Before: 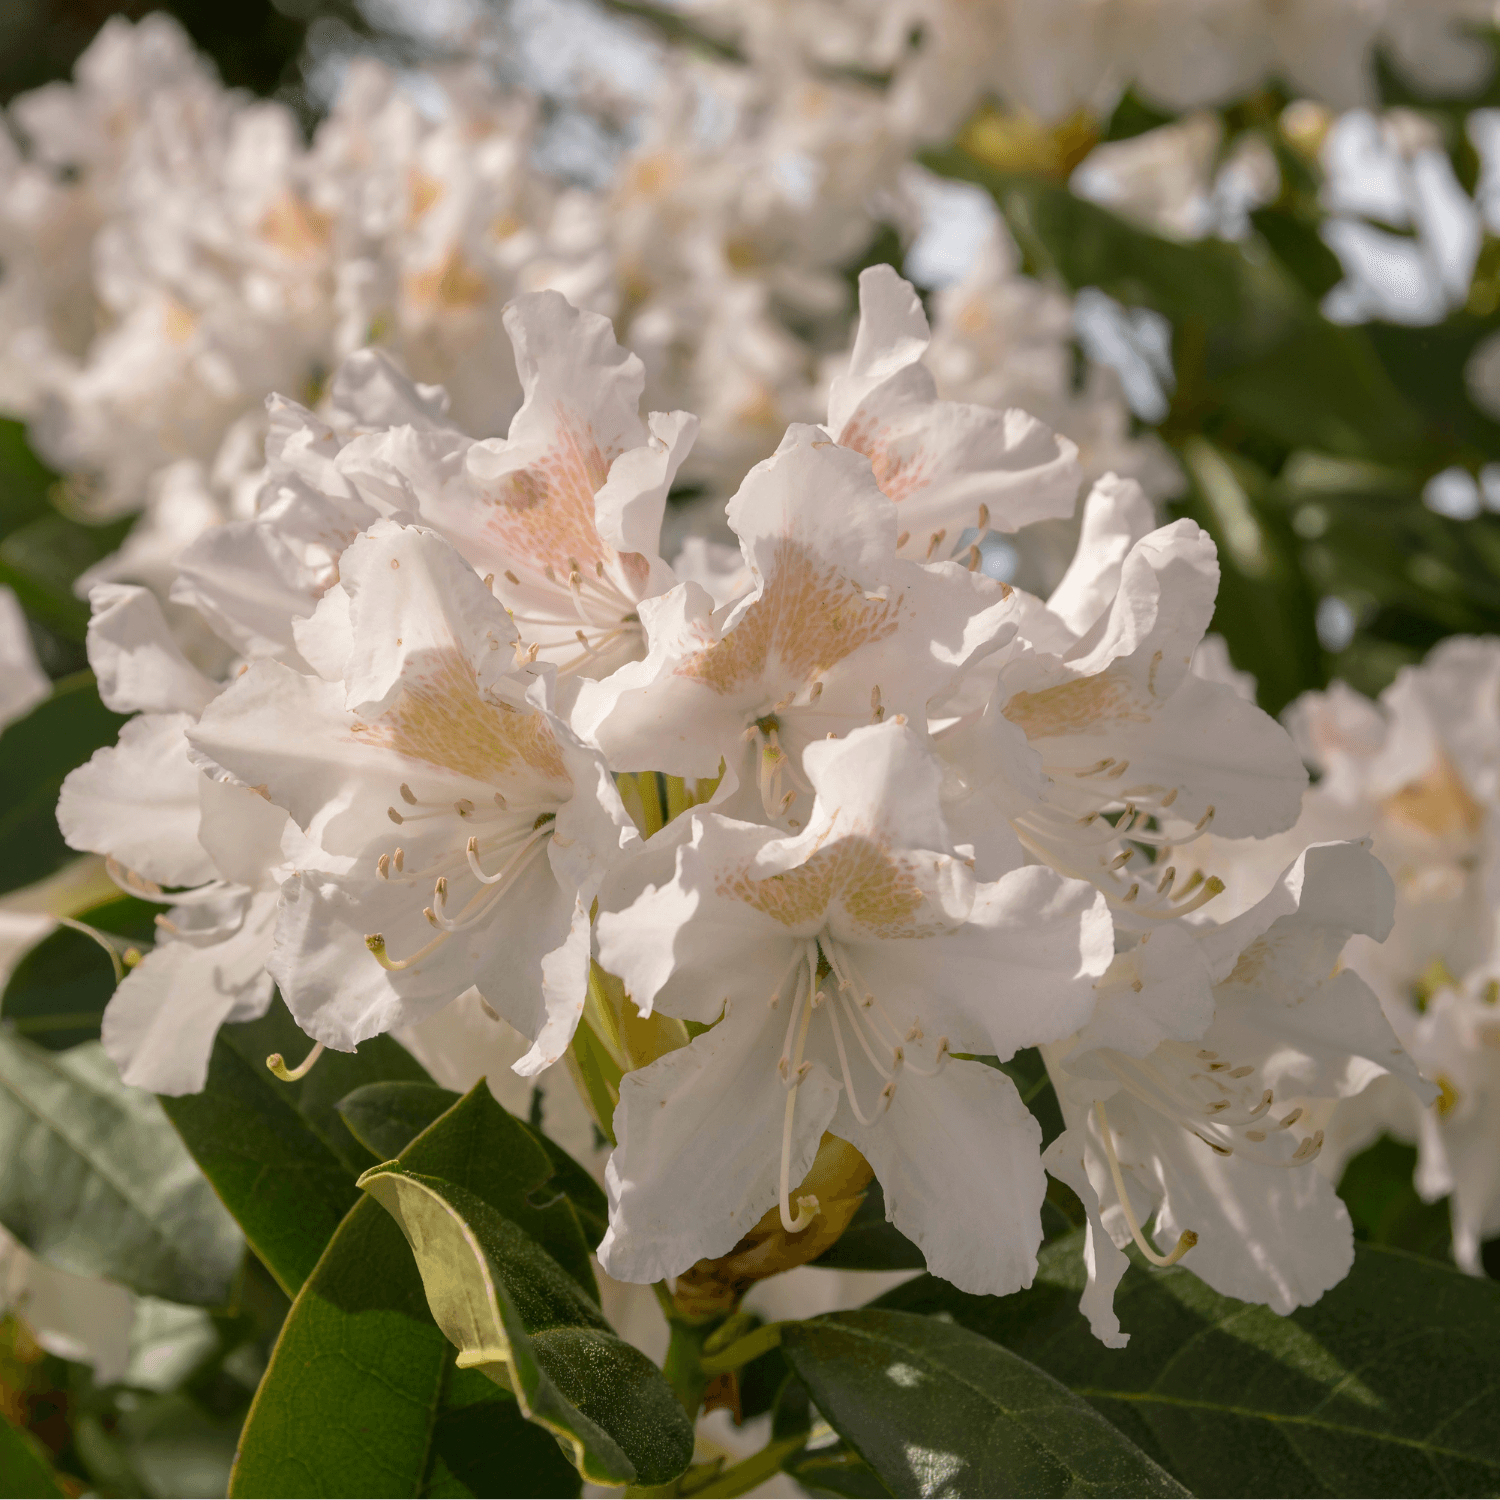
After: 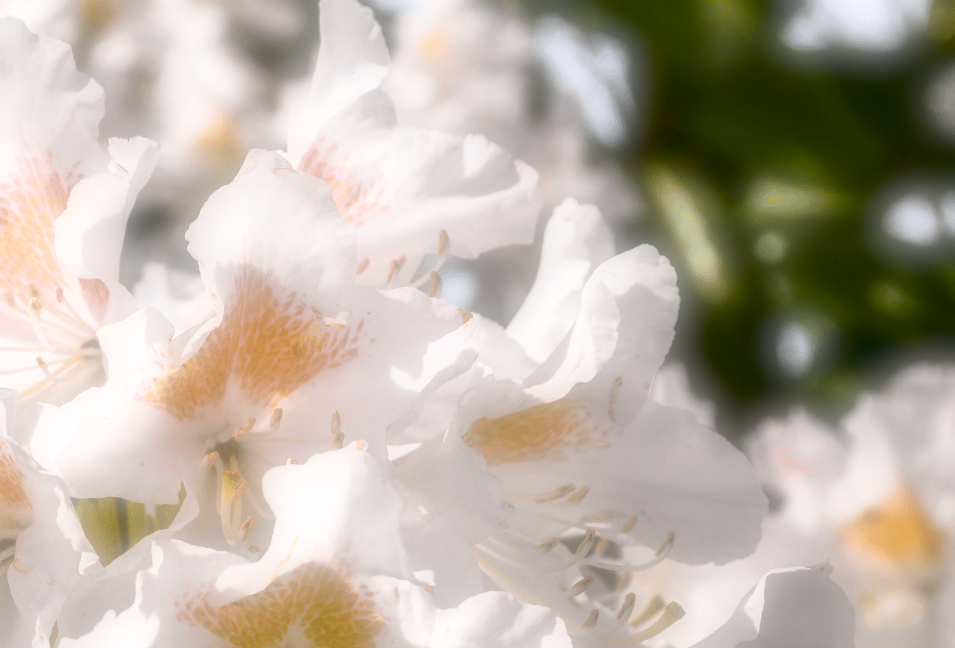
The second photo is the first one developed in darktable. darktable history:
white balance: red 0.982, blue 1.018
tone curve: curves: ch0 [(0, 0.023) (0.132, 0.075) (0.256, 0.2) (0.463, 0.494) (0.699, 0.816) (0.813, 0.898) (1, 0.943)]; ch1 [(0, 0) (0.32, 0.306) (0.441, 0.41) (0.476, 0.466) (0.498, 0.5) (0.518, 0.519) (0.546, 0.571) (0.604, 0.651) (0.733, 0.817) (1, 1)]; ch2 [(0, 0) (0.312, 0.313) (0.431, 0.425) (0.483, 0.477) (0.503, 0.503) (0.526, 0.507) (0.564, 0.575) (0.614, 0.695) (0.713, 0.767) (0.985, 0.966)], color space Lab, independent channels
soften: on, module defaults
contrast equalizer: octaves 7, y [[0.6 ×6], [0.55 ×6], [0 ×6], [0 ×6], [0 ×6]], mix 0.29
crop: left 36.005%, top 18.293%, right 0.31%, bottom 38.444%
local contrast: on, module defaults
levels: levels [0, 0.476, 0.951]
